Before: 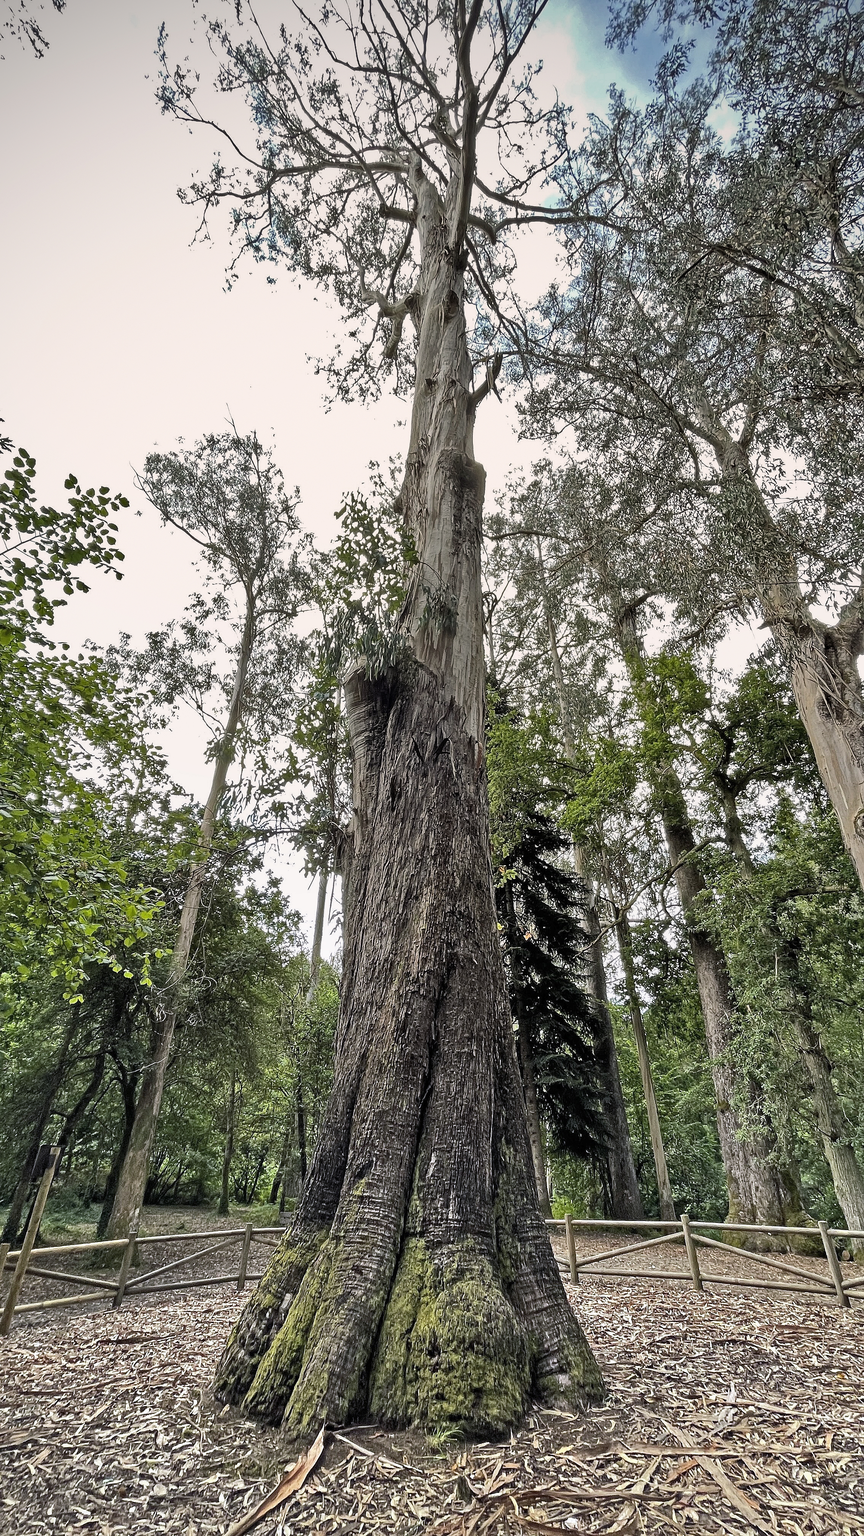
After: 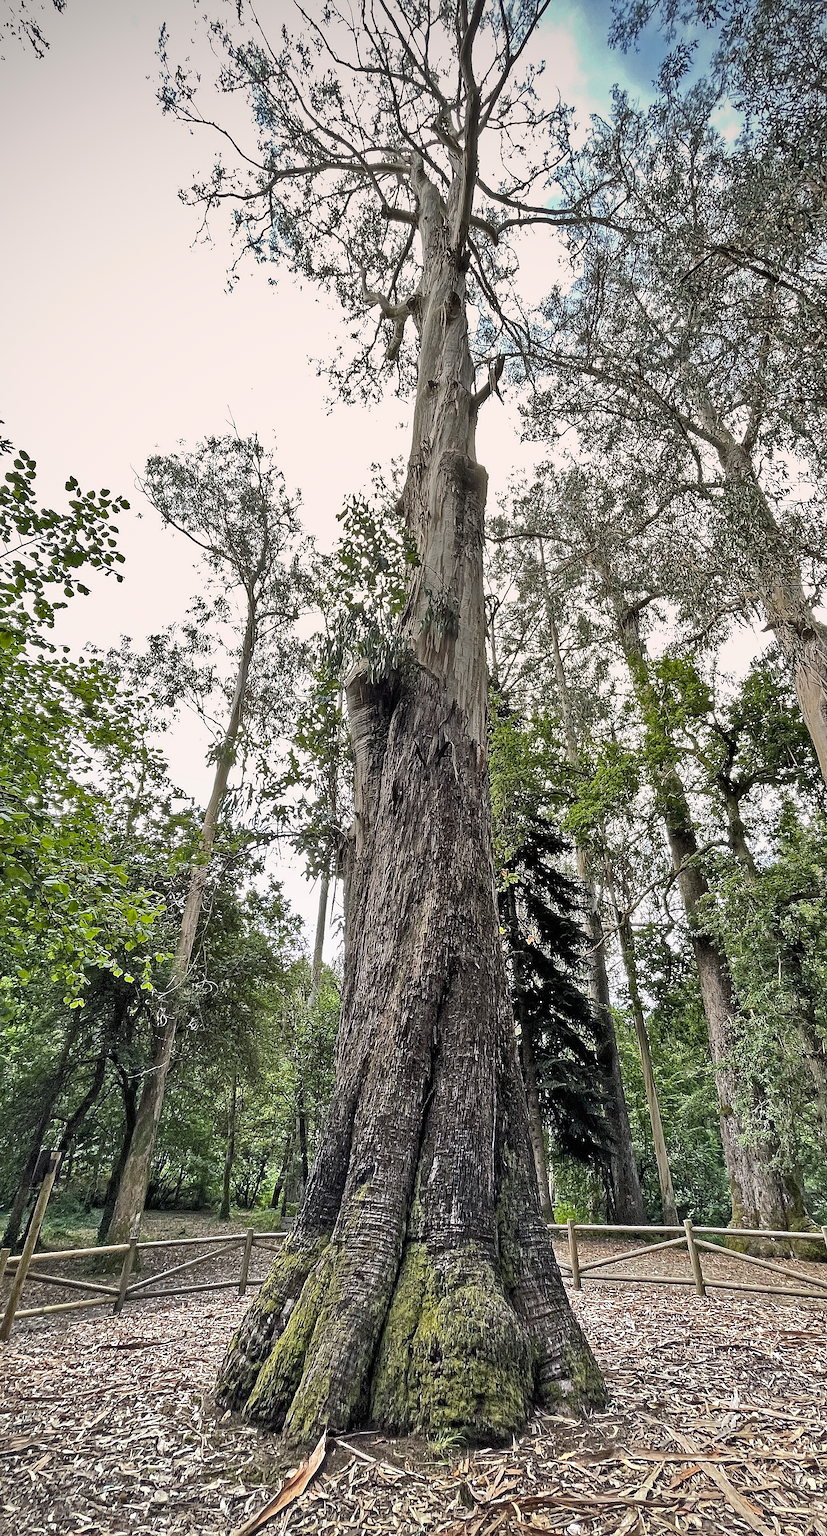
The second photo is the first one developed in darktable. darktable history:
crop: right 4.548%, bottom 0.049%
sharpen: amount 0.216
